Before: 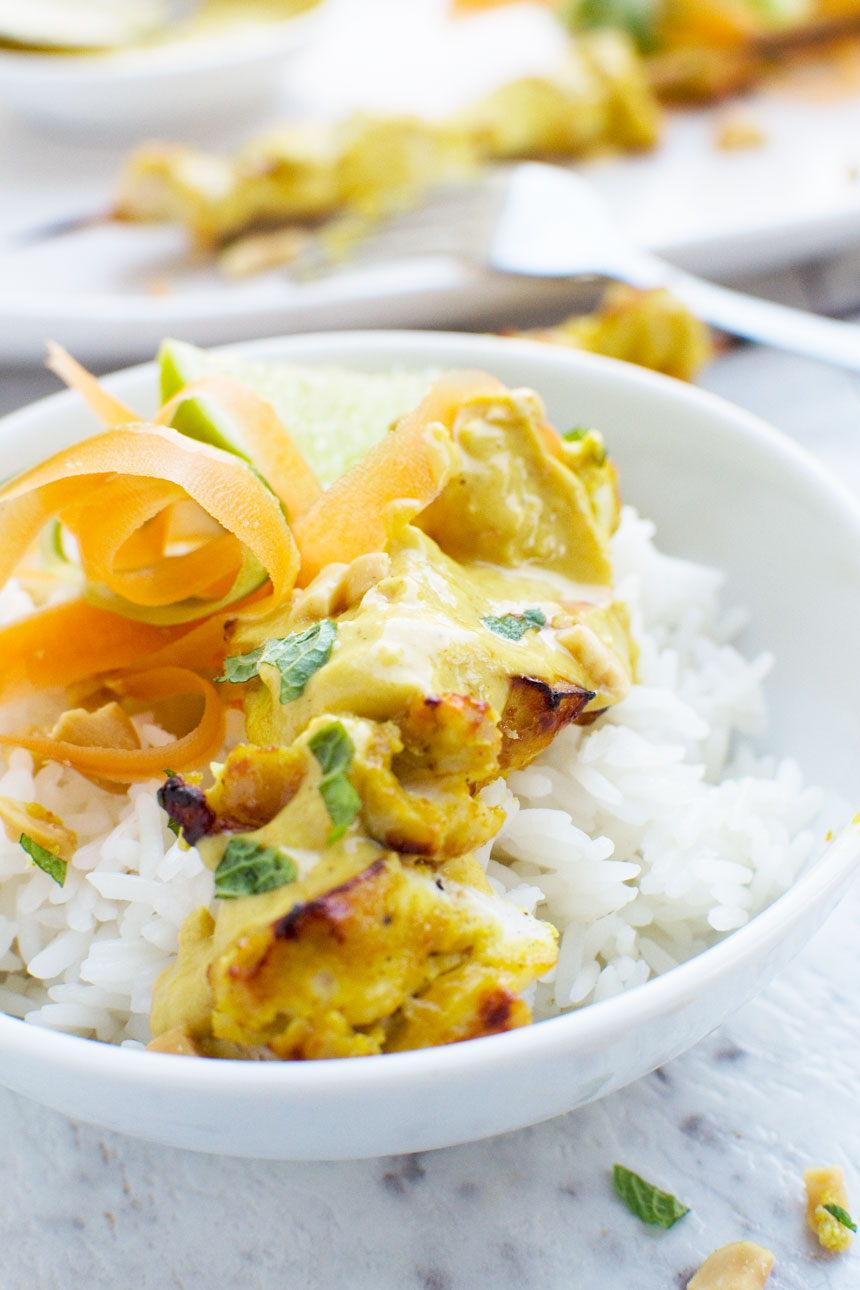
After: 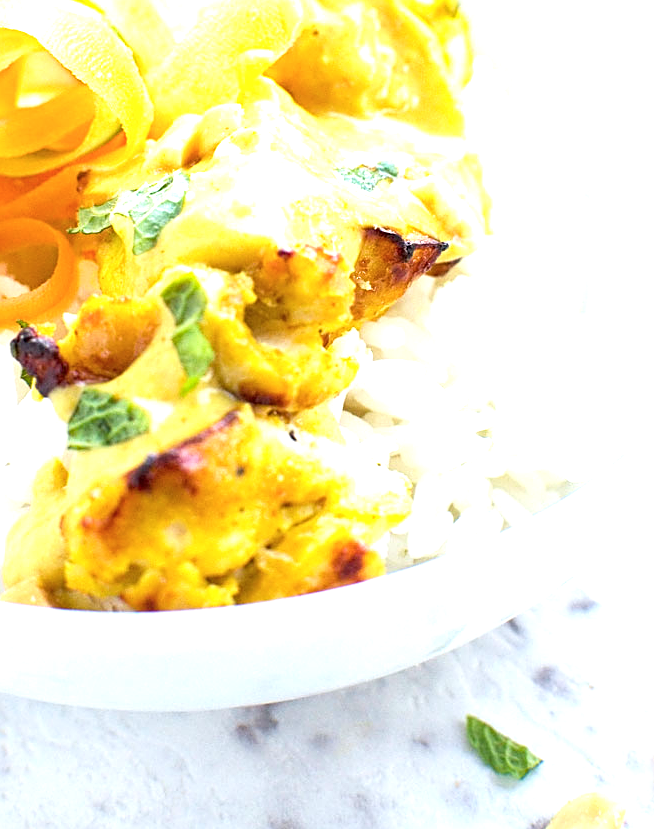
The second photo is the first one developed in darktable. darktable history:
crop and rotate: left 17.179%, top 34.815%, right 6.769%, bottom 0.876%
sharpen: on, module defaults
color balance rgb: perceptual saturation grading › global saturation 0.96%
exposure: black level correction 0, exposure 1 EV, compensate highlight preservation false
